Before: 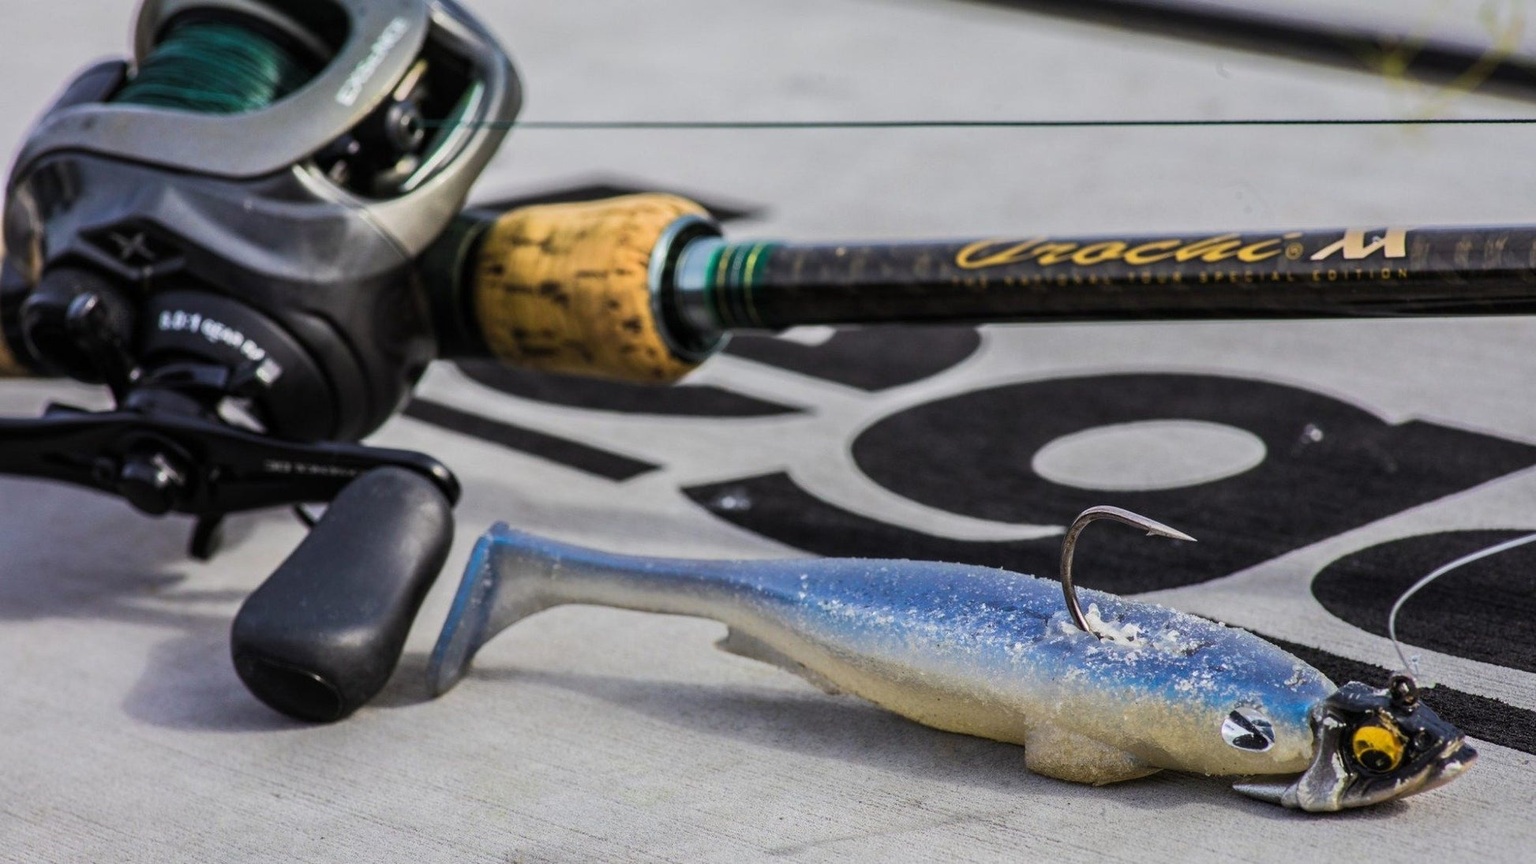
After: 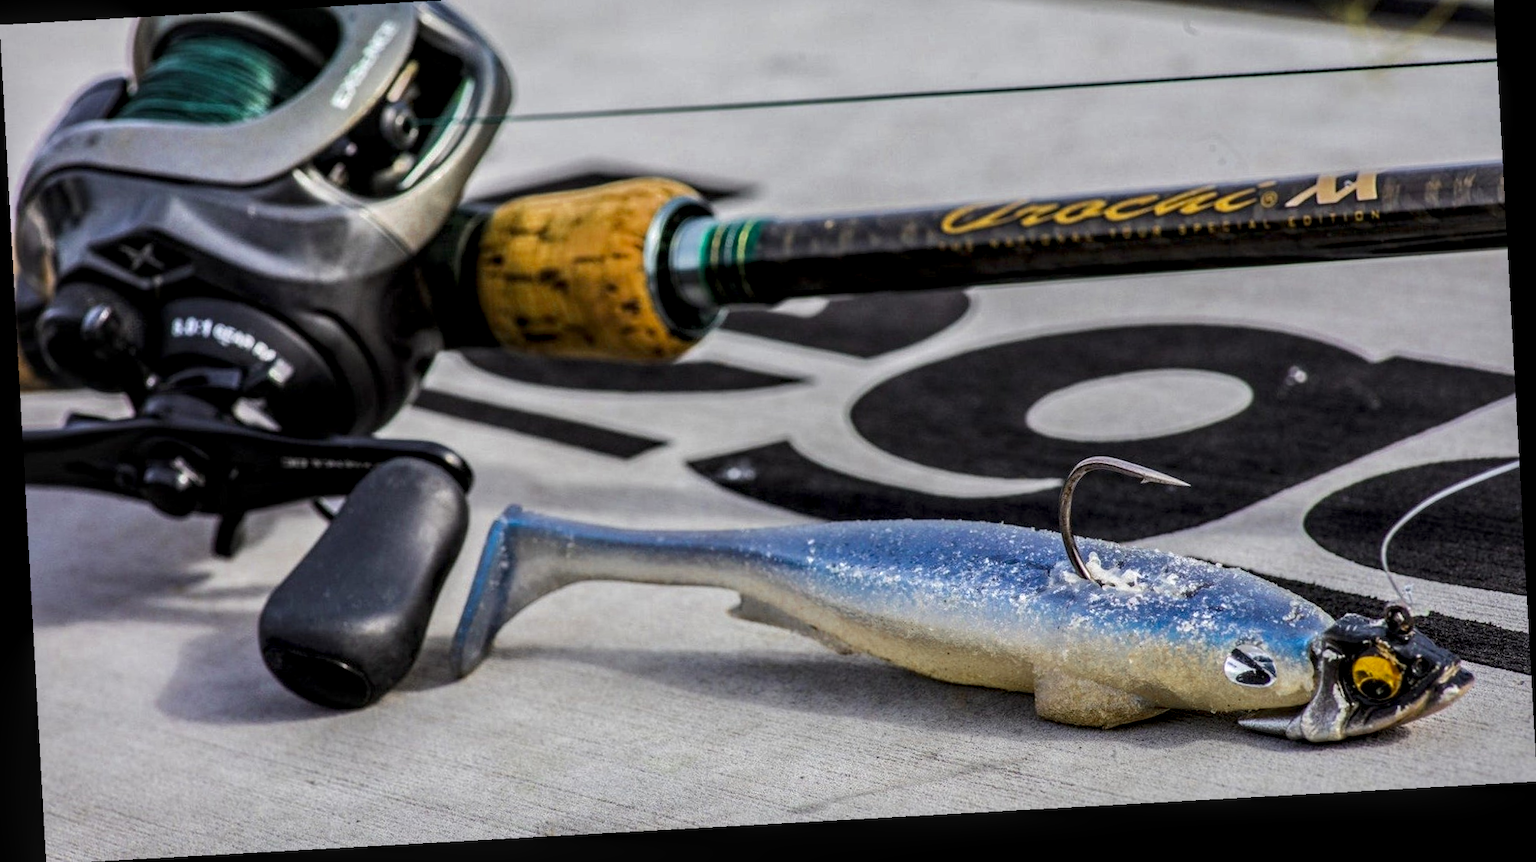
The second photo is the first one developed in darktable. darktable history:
tone equalizer: -8 EV -1.84 EV, -7 EV -1.16 EV, -6 EV -1.62 EV, smoothing diameter 25%, edges refinement/feathering 10, preserve details guided filter
local contrast: detail 150%
crop and rotate: top 6.25%
color zones: curves: ch0 [(0.11, 0.396) (0.195, 0.36) (0.25, 0.5) (0.303, 0.412) (0.357, 0.544) (0.75, 0.5) (0.967, 0.328)]; ch1 [(0, 0.468) (0.112, 0.512) (0.202, 0.6) (0.25, 0.5) (0.307, 0.352) (0.357, 0.544) (0.75, 0.5) (0.963, 0.524)]
rotate and perspective: rotation -3.18°, automatic cropping off
